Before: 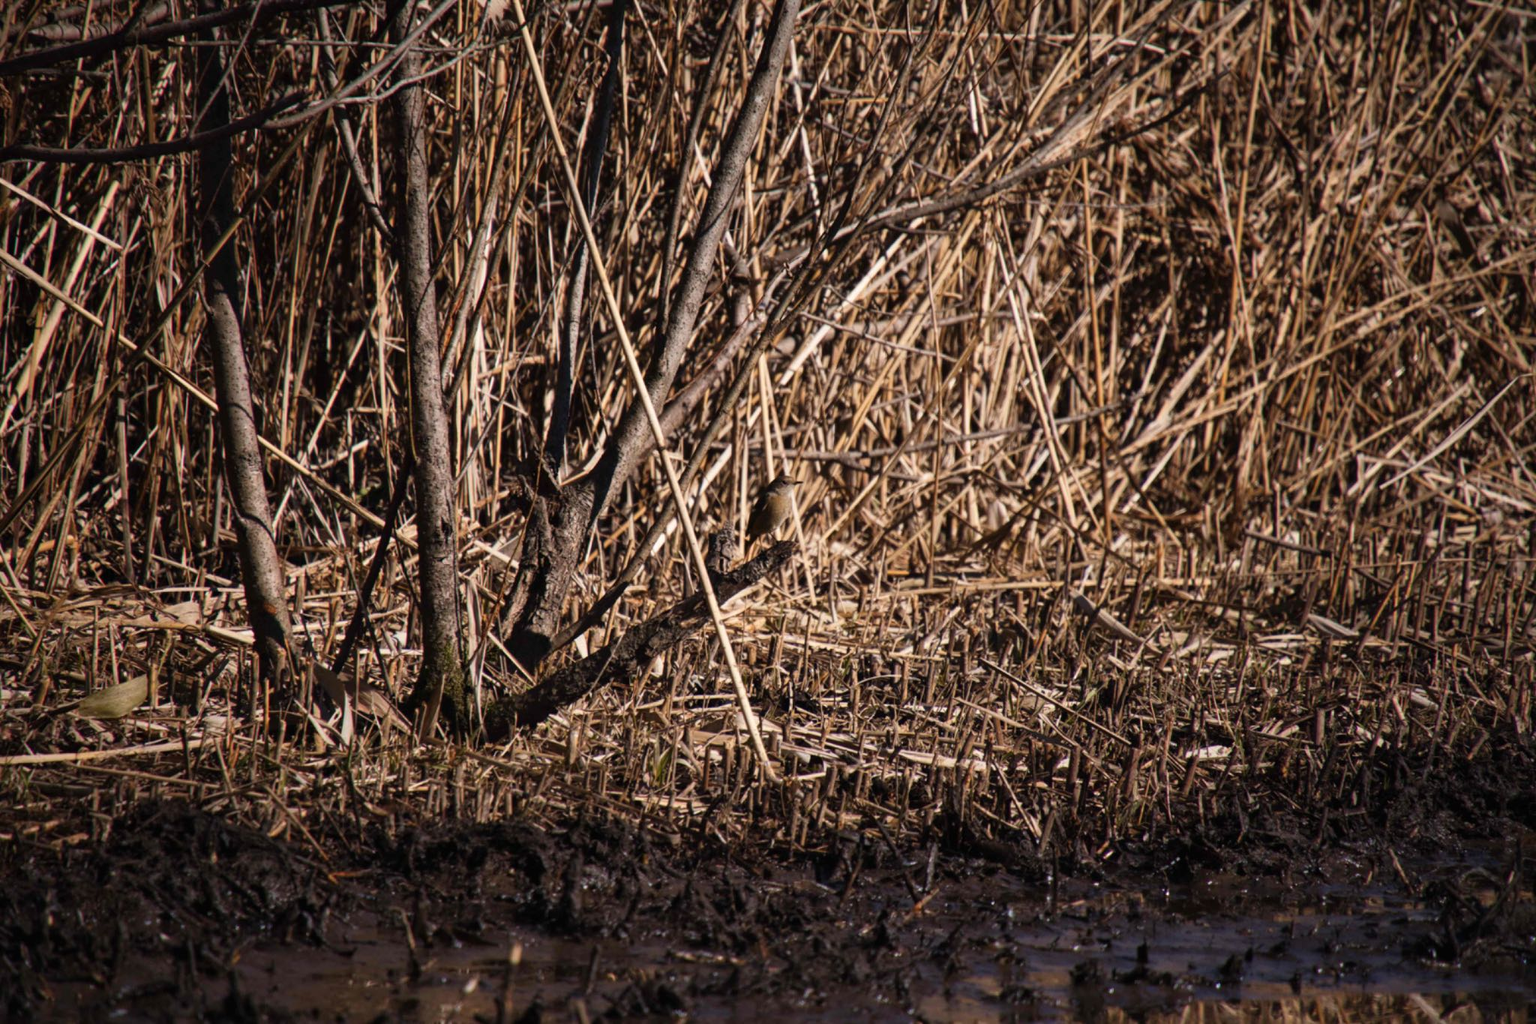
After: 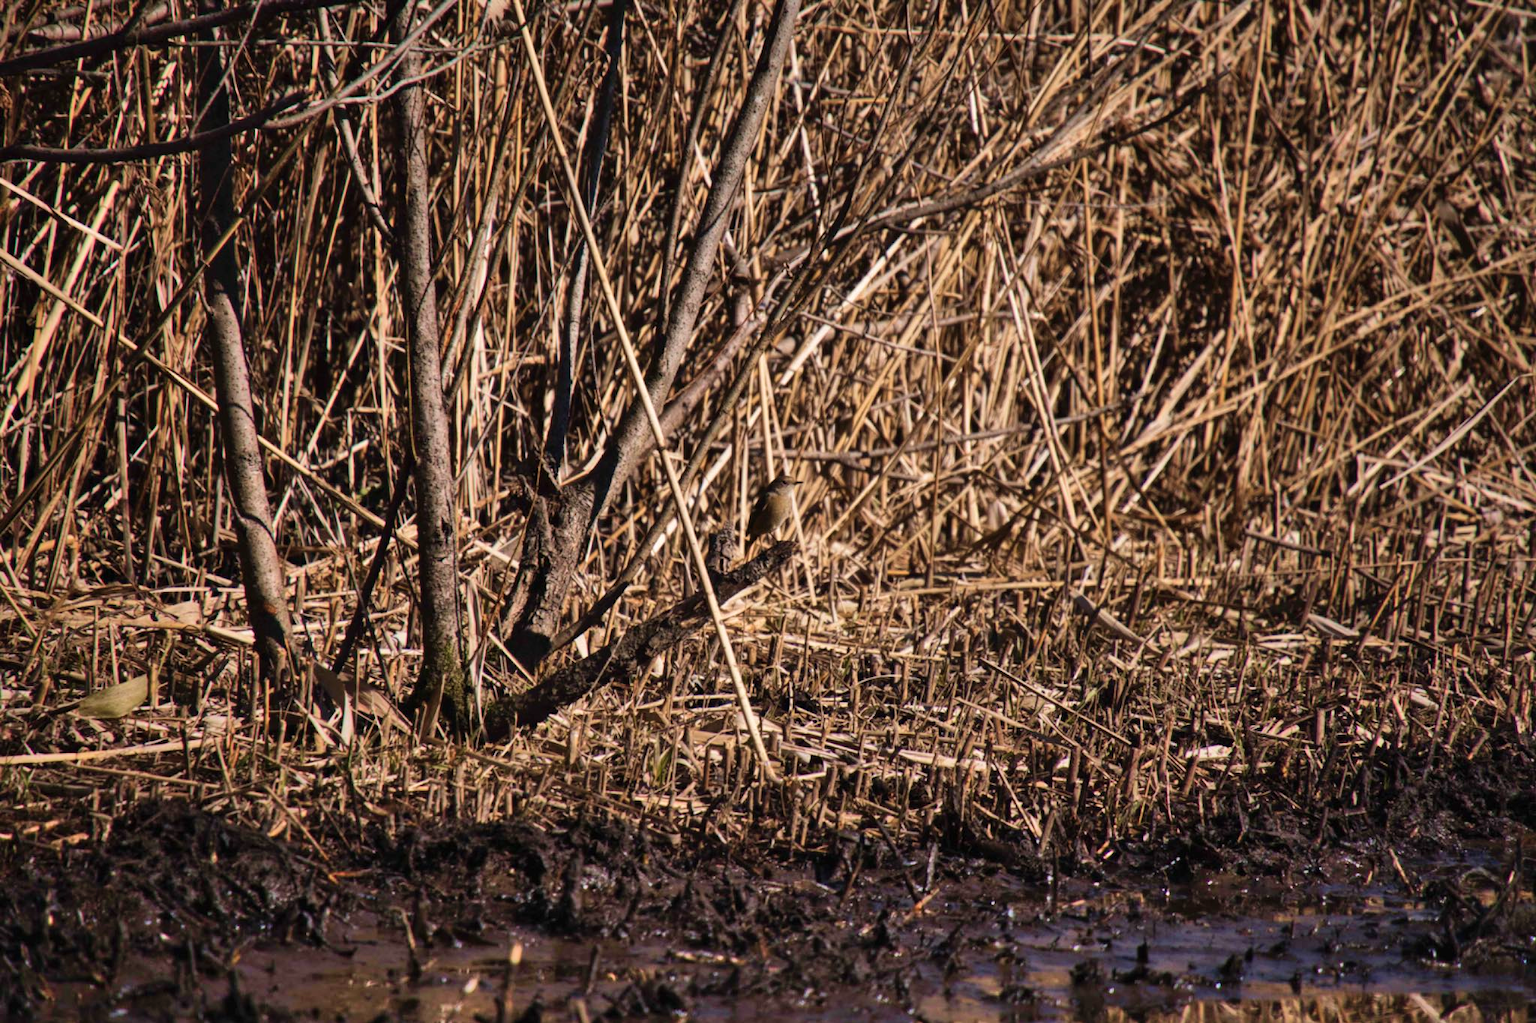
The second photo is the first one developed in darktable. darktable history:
shadows and highlights: soften with gaussian
velvia: on, module defaults
